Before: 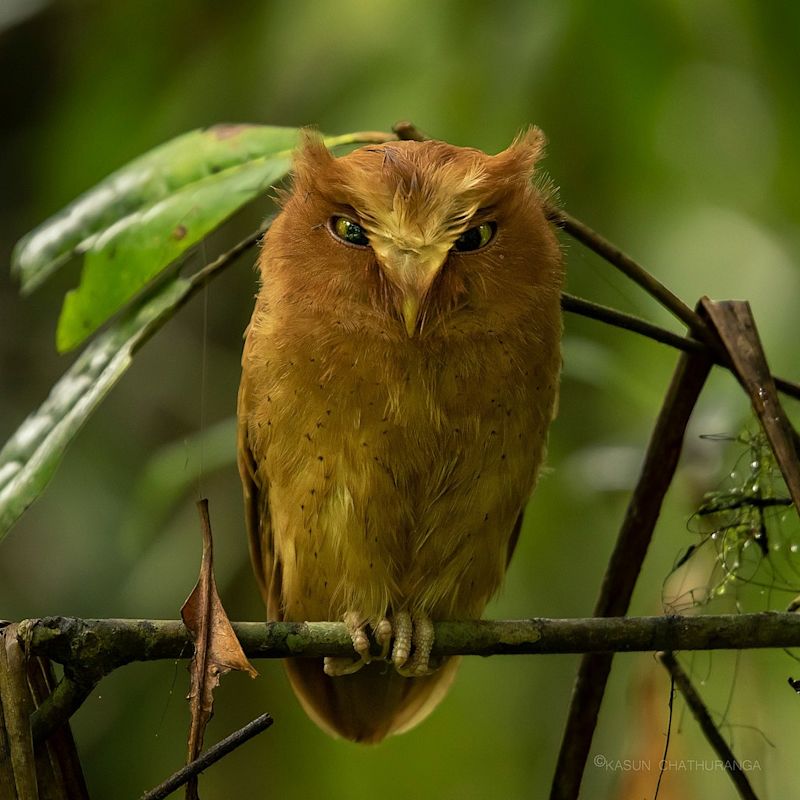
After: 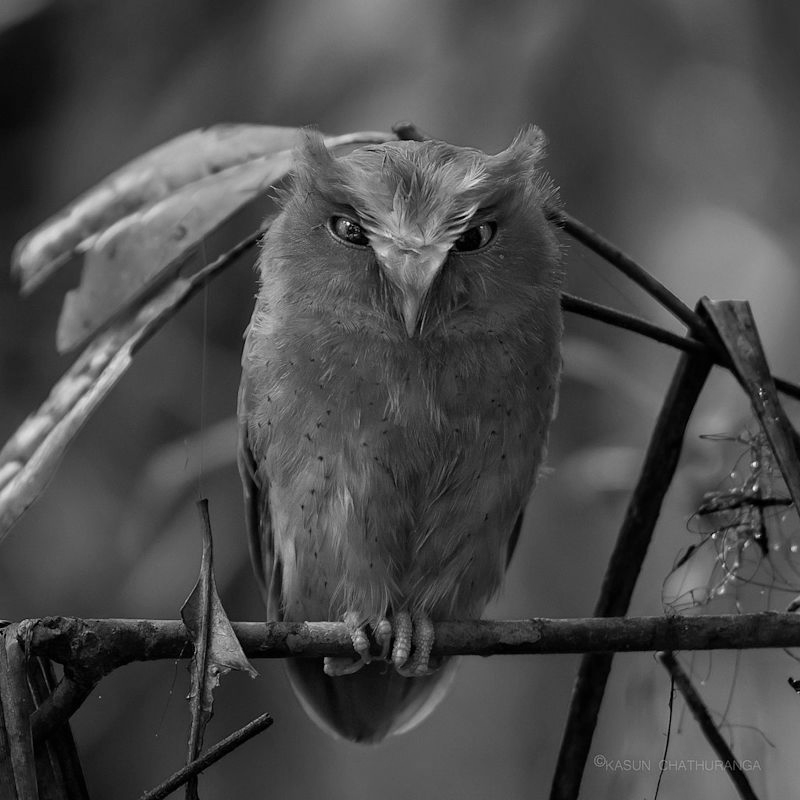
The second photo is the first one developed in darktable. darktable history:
monochrome: a 26.22, b 42.67, size 0.8
white balance: red 0.926, green 1.003, blue 1.133
